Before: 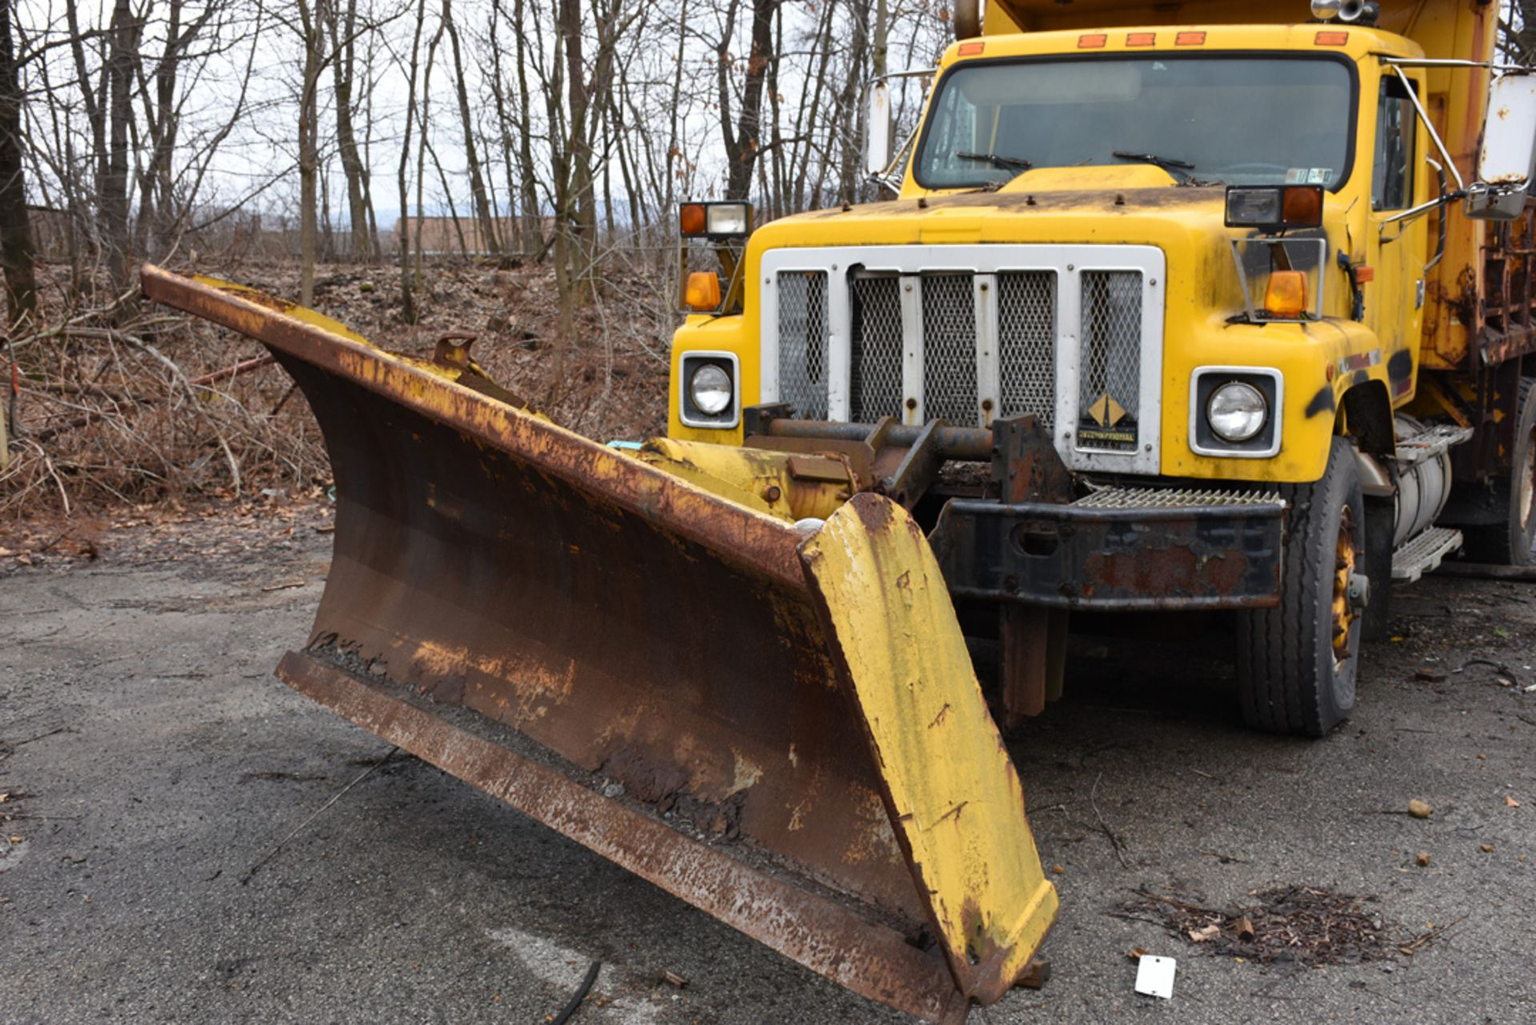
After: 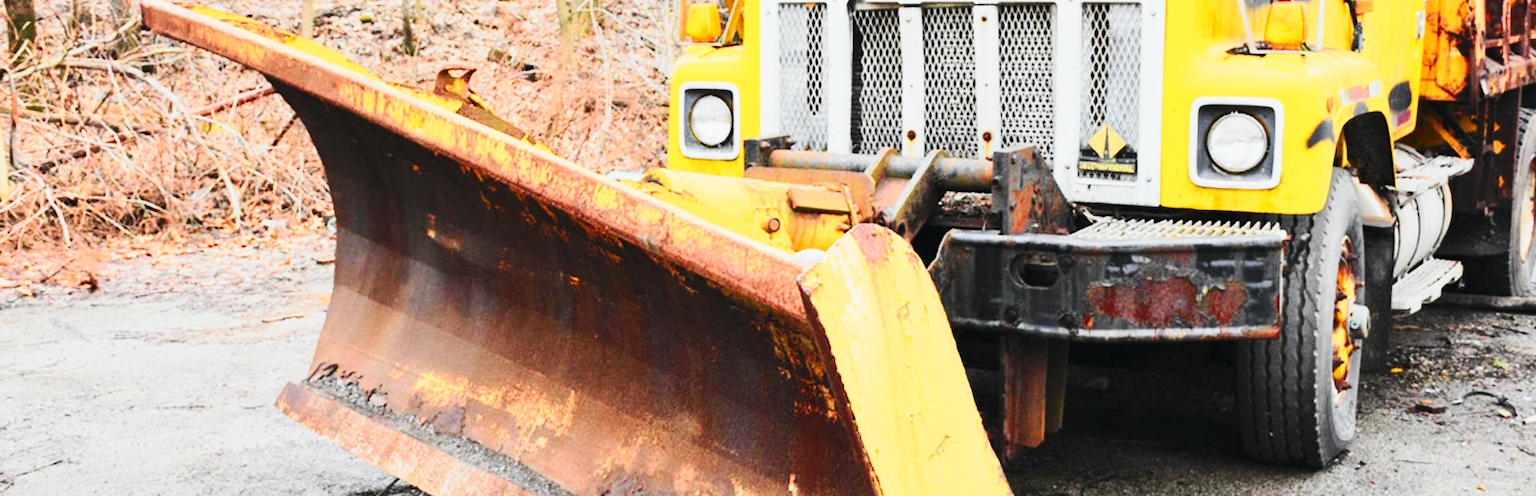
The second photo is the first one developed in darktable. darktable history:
tone curve: curves: ch0 [(0, 0.015) (0.037, 0.022) (0.131, 0.116) (0.316, 0.345) (0.49, 0.615) (0.677, 0.82) (0.813, 0.891) (1, 0.955)]; ch1 [(0, 0) (0.366, 0.367) (0.475, 0.462) (0.494, 0.496) (0.504, 0.497) (0.554, 0.571) (0.618, 0.668) (1, 1)]; ch2 [(0, 0) (0.333, 0.346) (0.375, 0.375) (0.435, 0.424) (0.476, 0.492) (0.502, 0.499) (0.525, 0.522) (0.558, 0.575) (0.614, 0.656) (1, 1)], color space Lab, independent channels, preserve colors none
crop and rotate: top 26.355%, bottom 25.127%
base curve: curves: ch0 [(0, 0) (0.028, 0.03) (0.121, 0.232) (0.46, 0.748) (0.859, 0.968) (1, 1)], preserve colors none
exposure: black level correction -0.001, exposure 1.111 EV, compensate highlight preservation false
